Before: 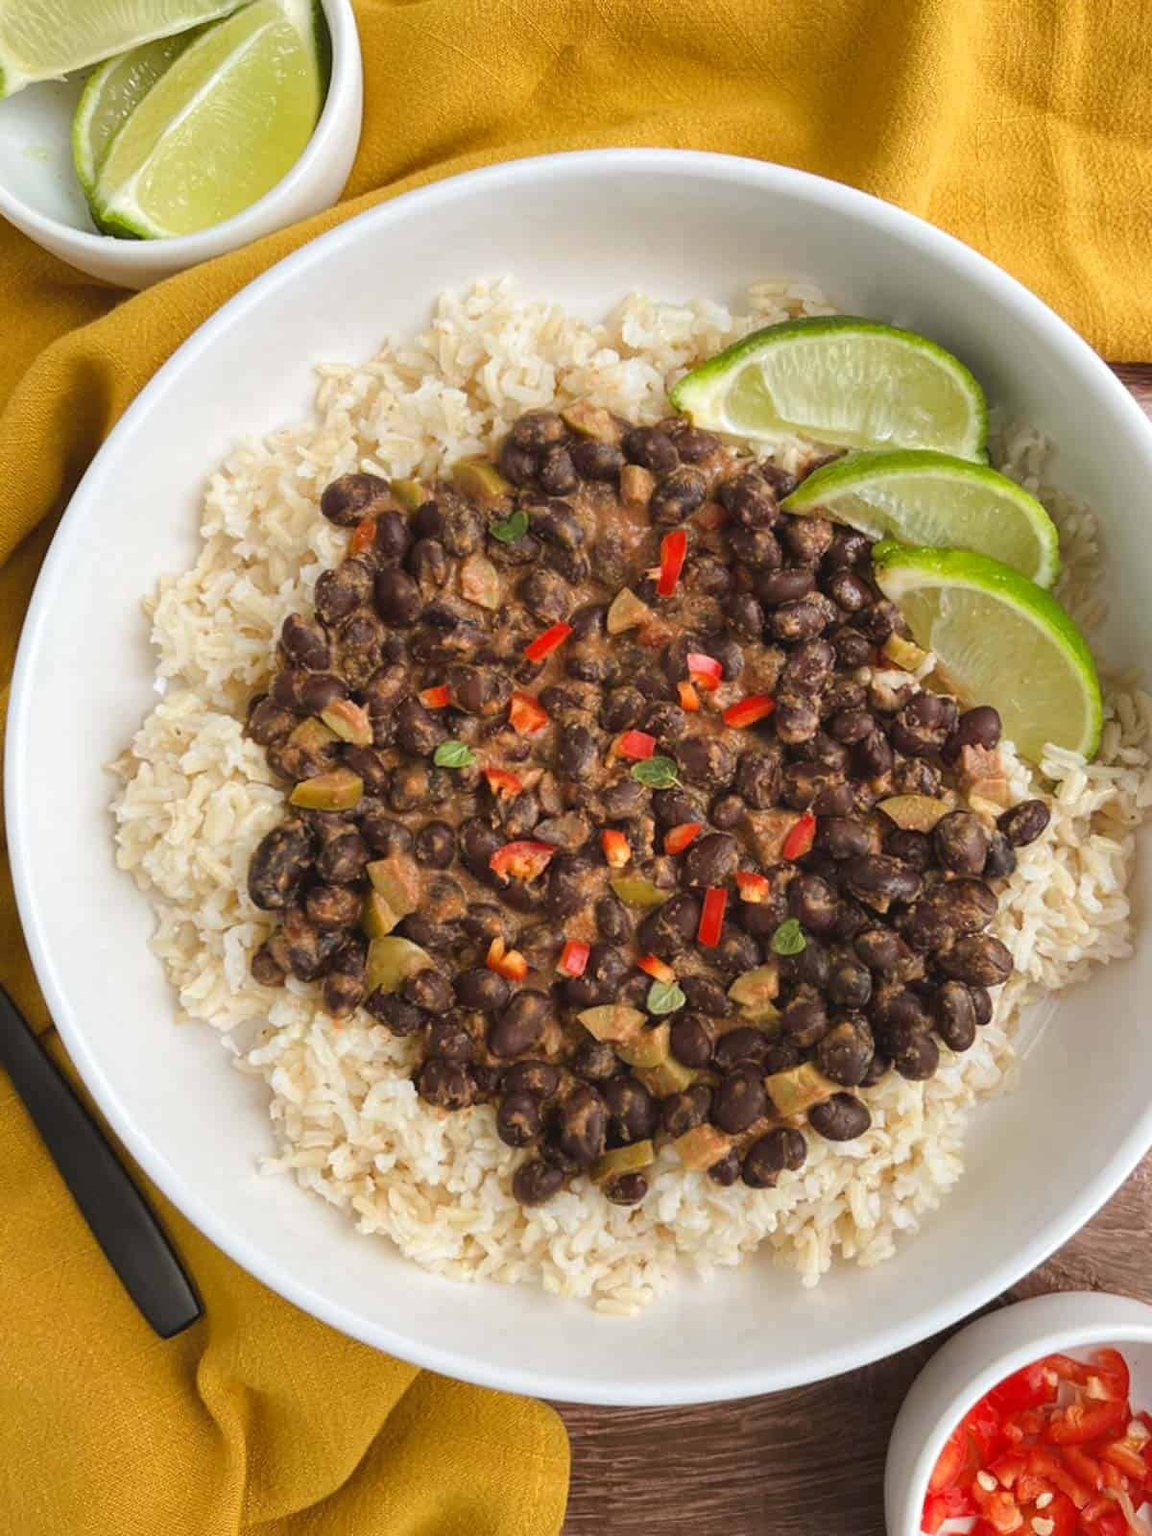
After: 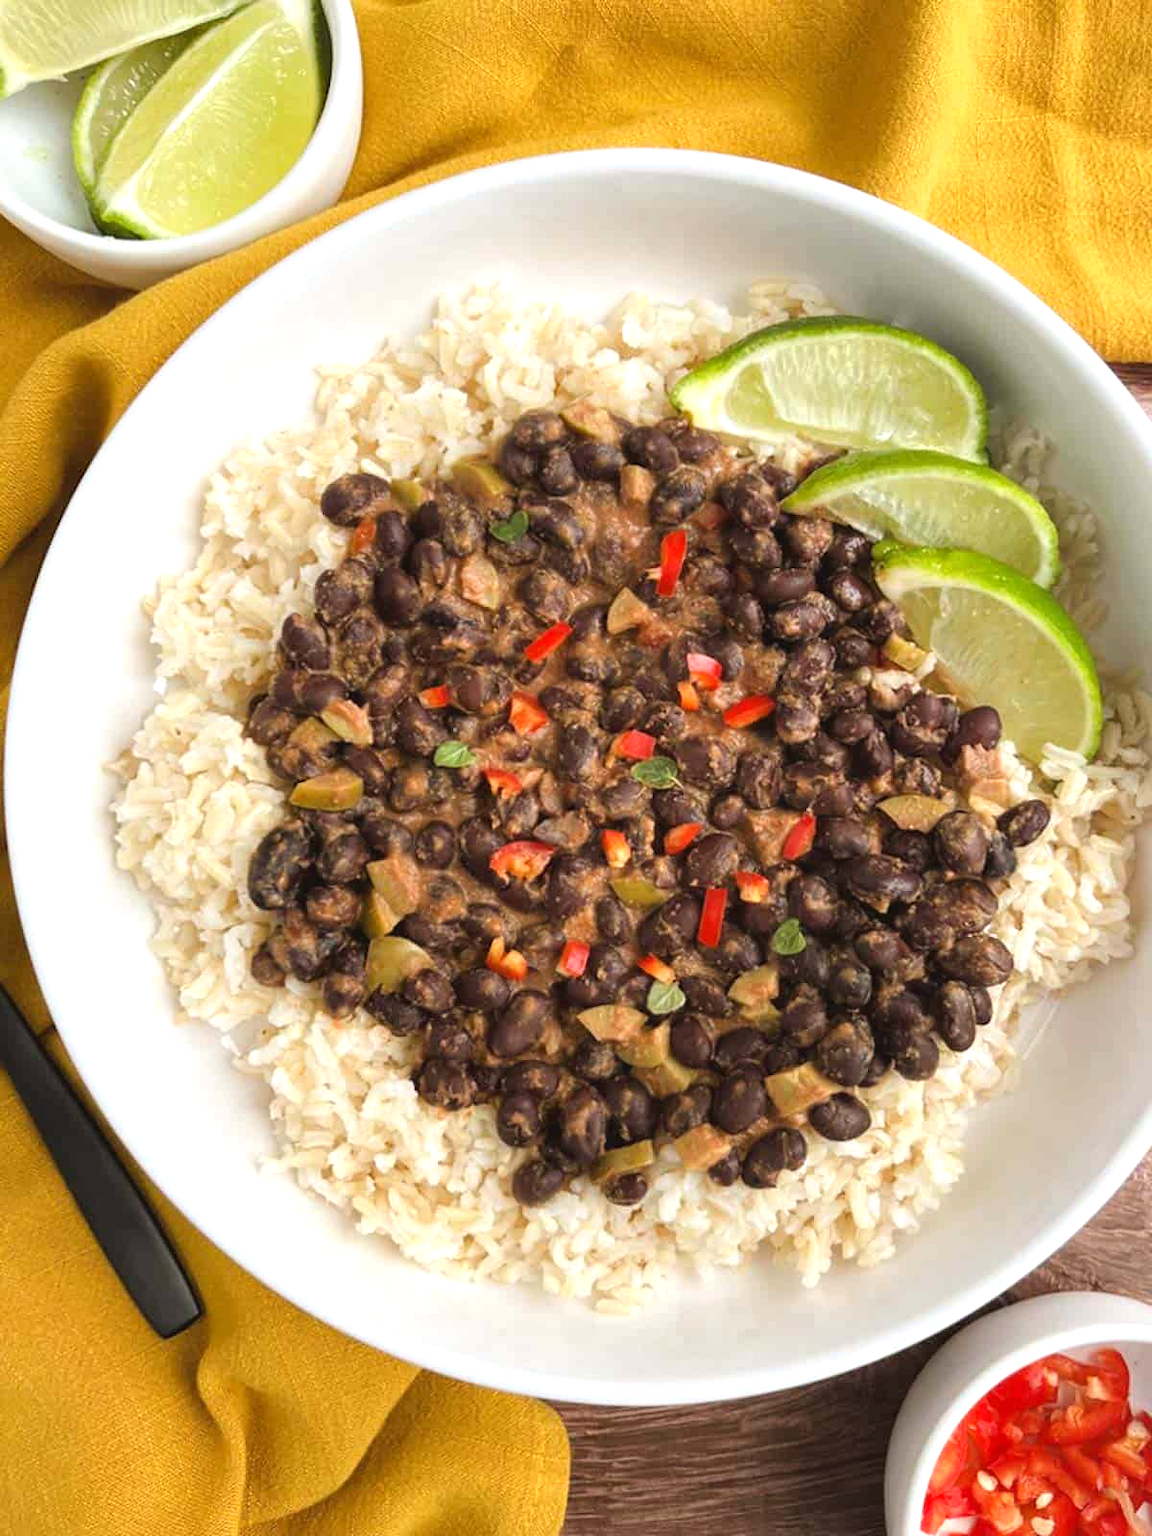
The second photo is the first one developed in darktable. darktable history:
tone equalizer: -8 EV -0.453 EV, -7 EV -0.362 EV, -6 EV -0.303 EV, -5 EV -0.218 EV, -3 EV 0.251 EV, -2 EV 0.318 EV, -1 EV 0.415 EV, +0 EV 0.402 EV
